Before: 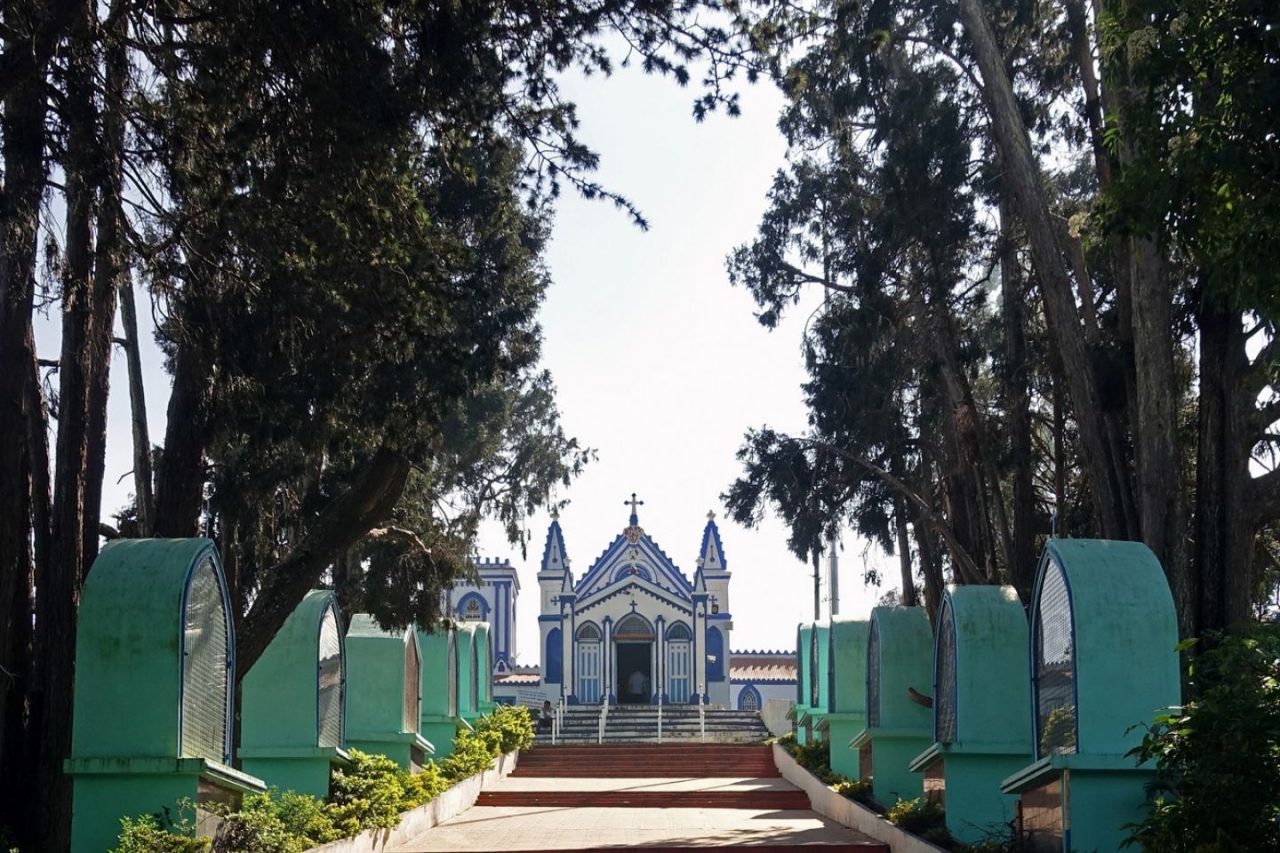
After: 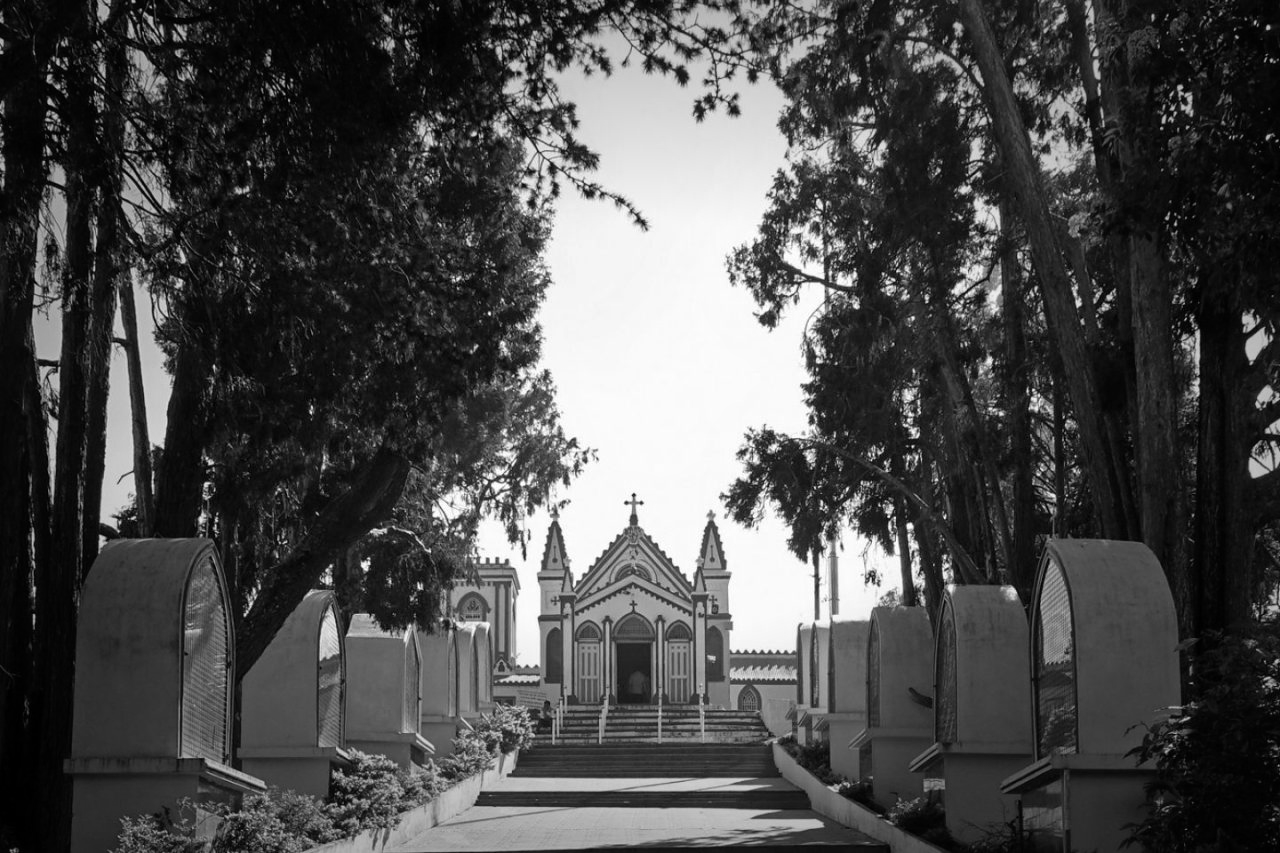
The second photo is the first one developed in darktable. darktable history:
vignetting: fall-off start 48.41%, automatic ratio true, width/height ratio 1.29, unbound false
monochrome: on, module defaults
